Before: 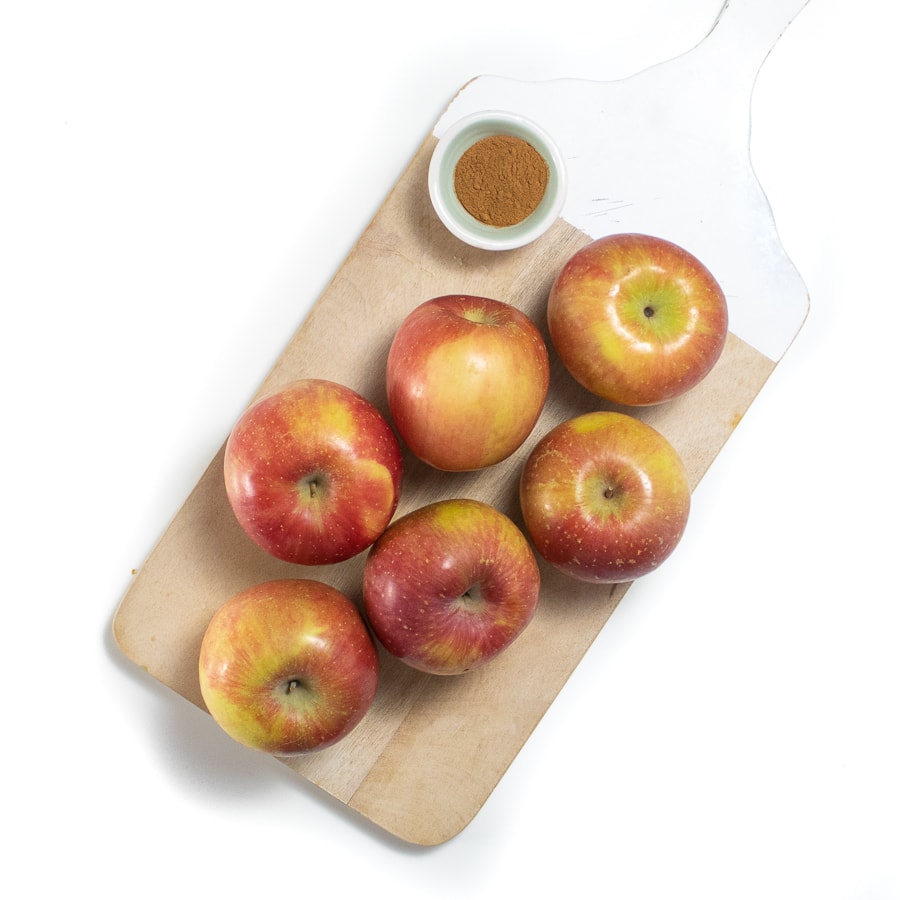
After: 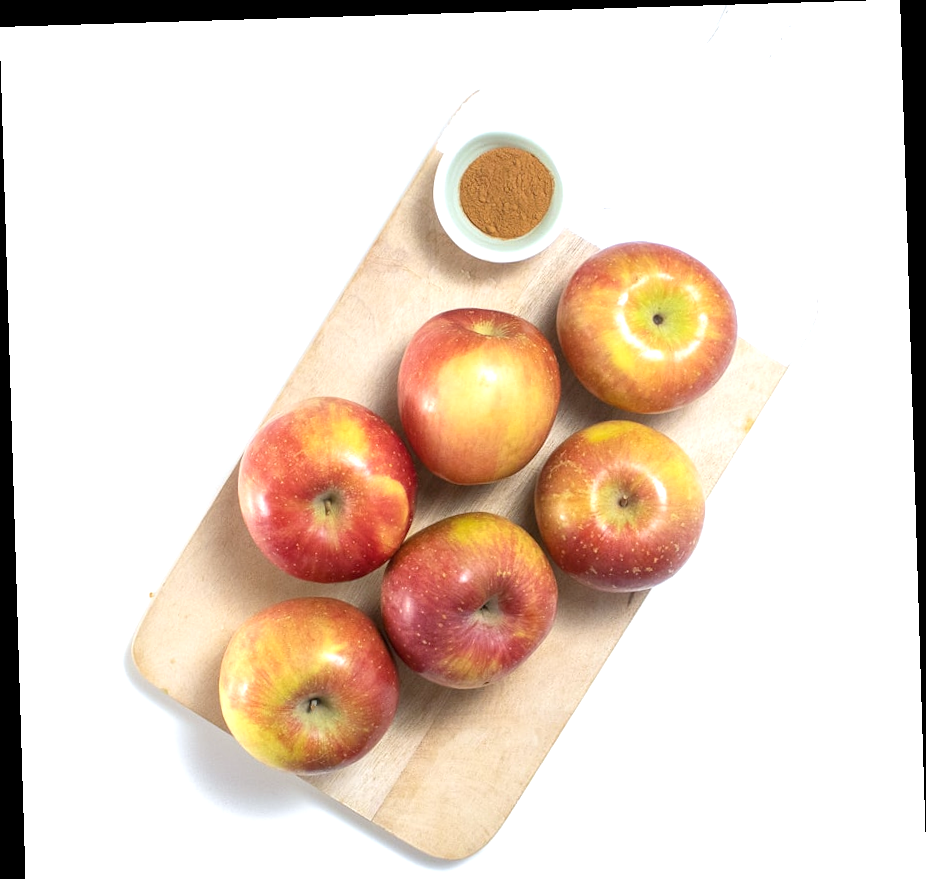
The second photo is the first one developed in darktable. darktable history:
exposure: exposure 0.6 EV, compensate highlight preservation false
rotate and perspective: rotation -1.75°, automatic cropping off
white balance: red 0.98, blue 1.034
crop and rotate: top 0%, bottom 5.097%
